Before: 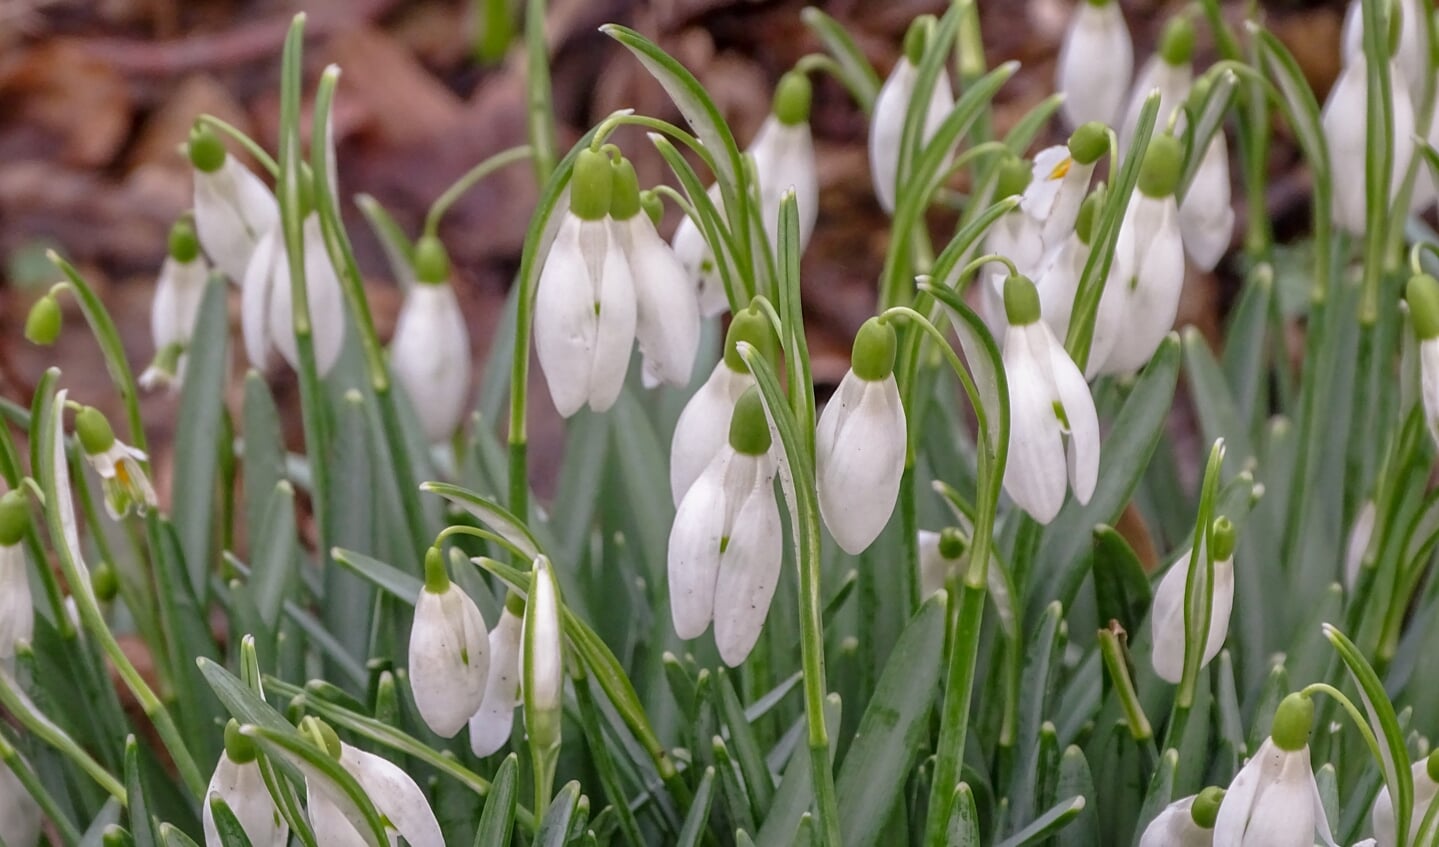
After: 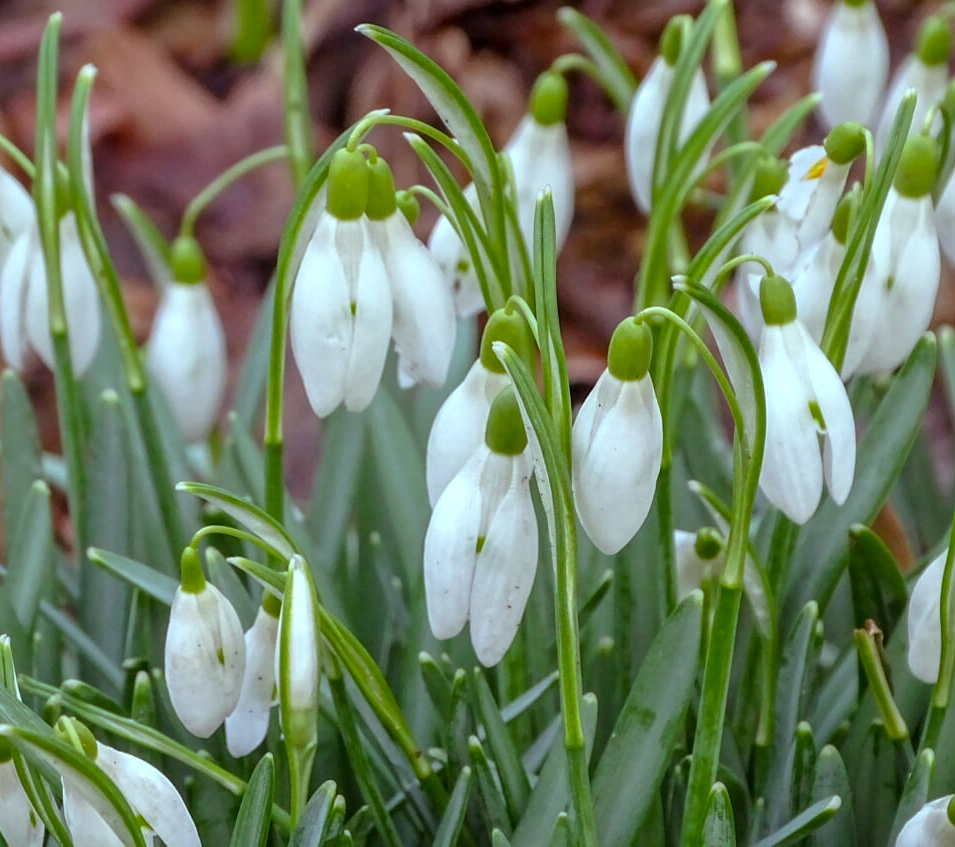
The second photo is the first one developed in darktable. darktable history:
crop: left 16.961%, right 16.618%
color balance rgb: highlights gain › luminance 15.25%, highlights gain › chroma 3.964%, highlights gain › hue 207.78°, linear chroma grading › mid-tones 7.899%, perceptual saturation grading › global saturation 18.136%
